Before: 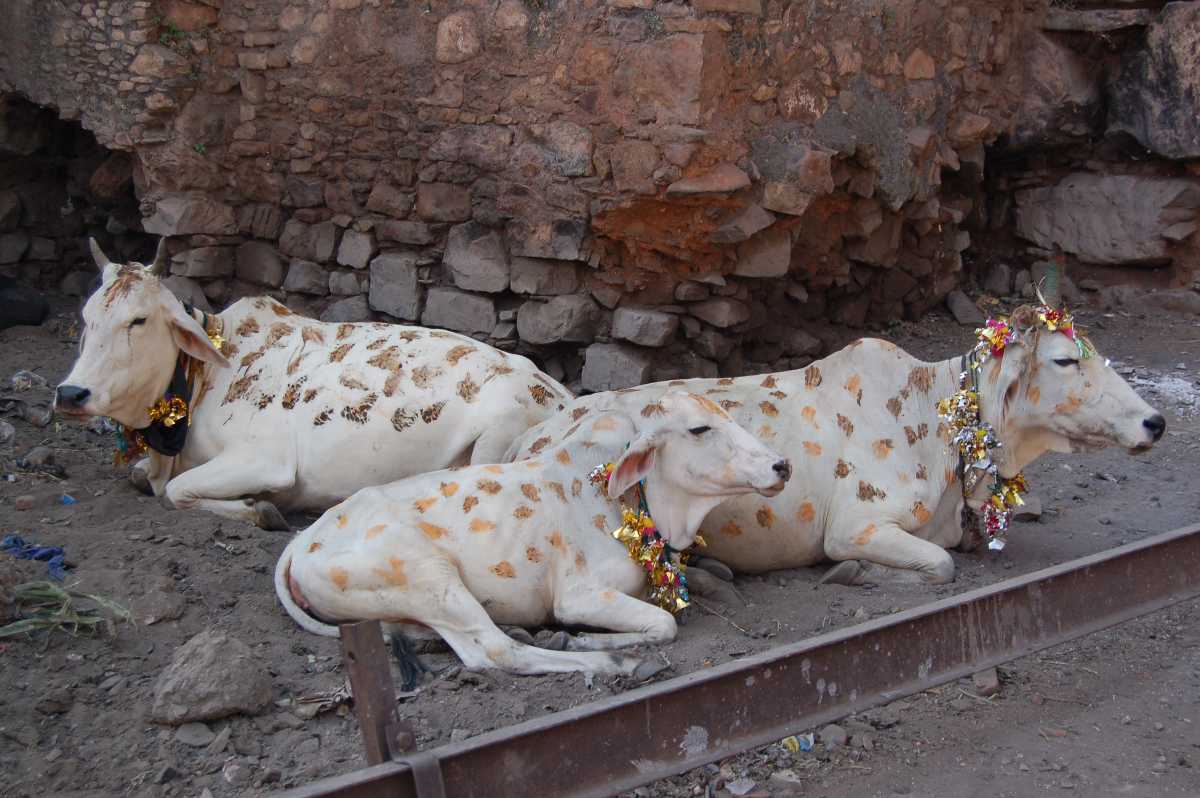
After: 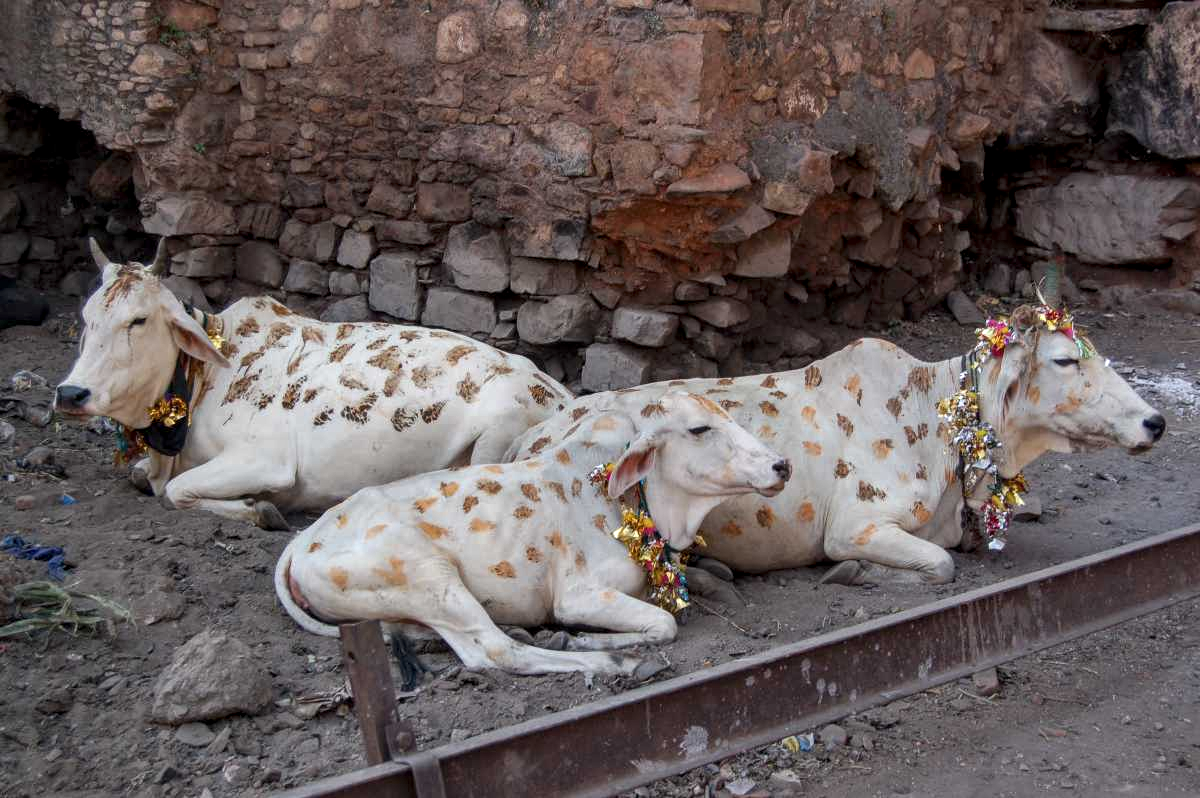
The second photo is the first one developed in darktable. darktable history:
shadows and highlights: shadows 20.78, highlights -81.65, soften with gaussian
exposure: black level correction 0, exposure 0 EV, compensate exposure bias true, compensate highlight preservation false
local contrast: highlights 63%, detail 143%, midtone range 0.435
